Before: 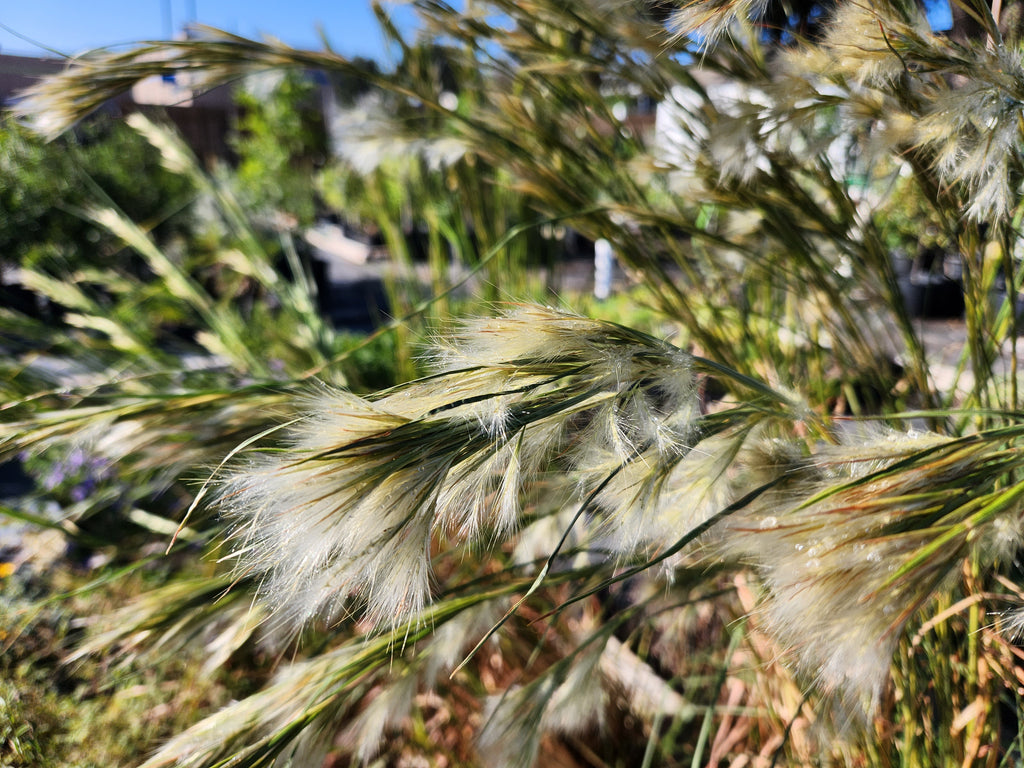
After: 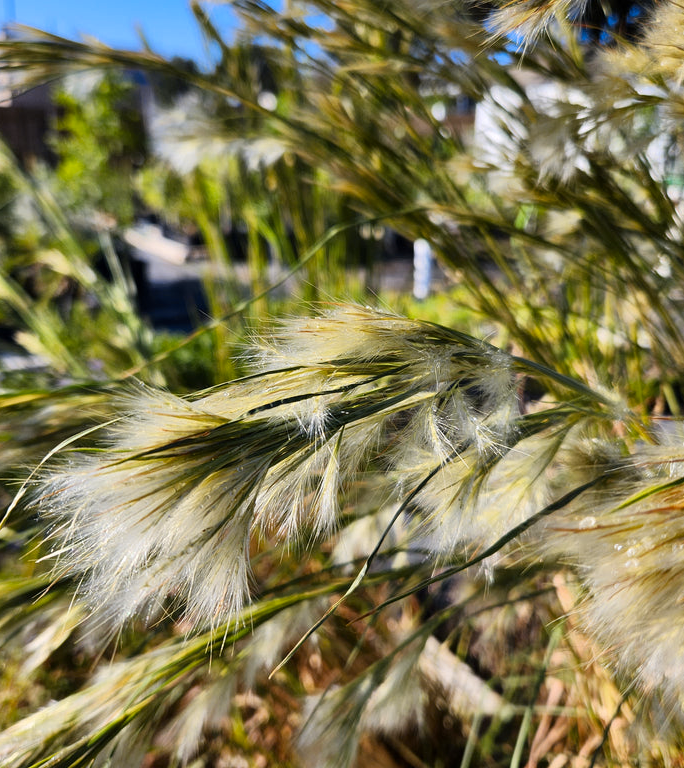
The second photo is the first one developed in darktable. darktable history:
crop and rotate: left 17.732%, right 15.423%
color contrast: green-magenta contrast 0.85, blue-yellow contrast 1.25, unbound 0
